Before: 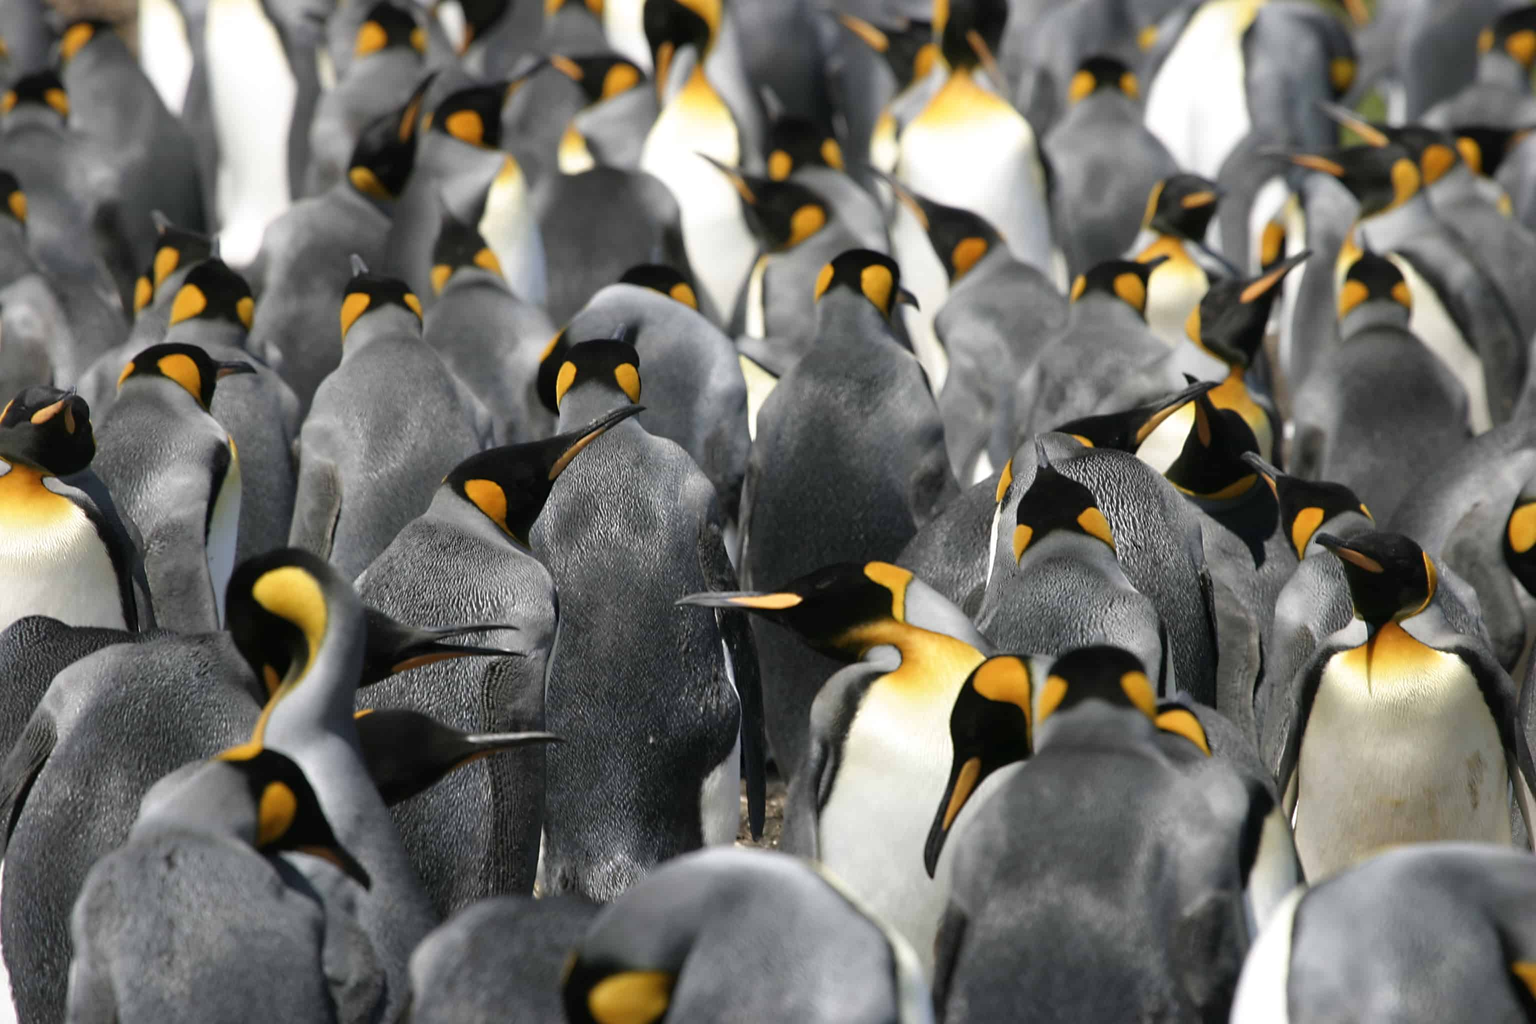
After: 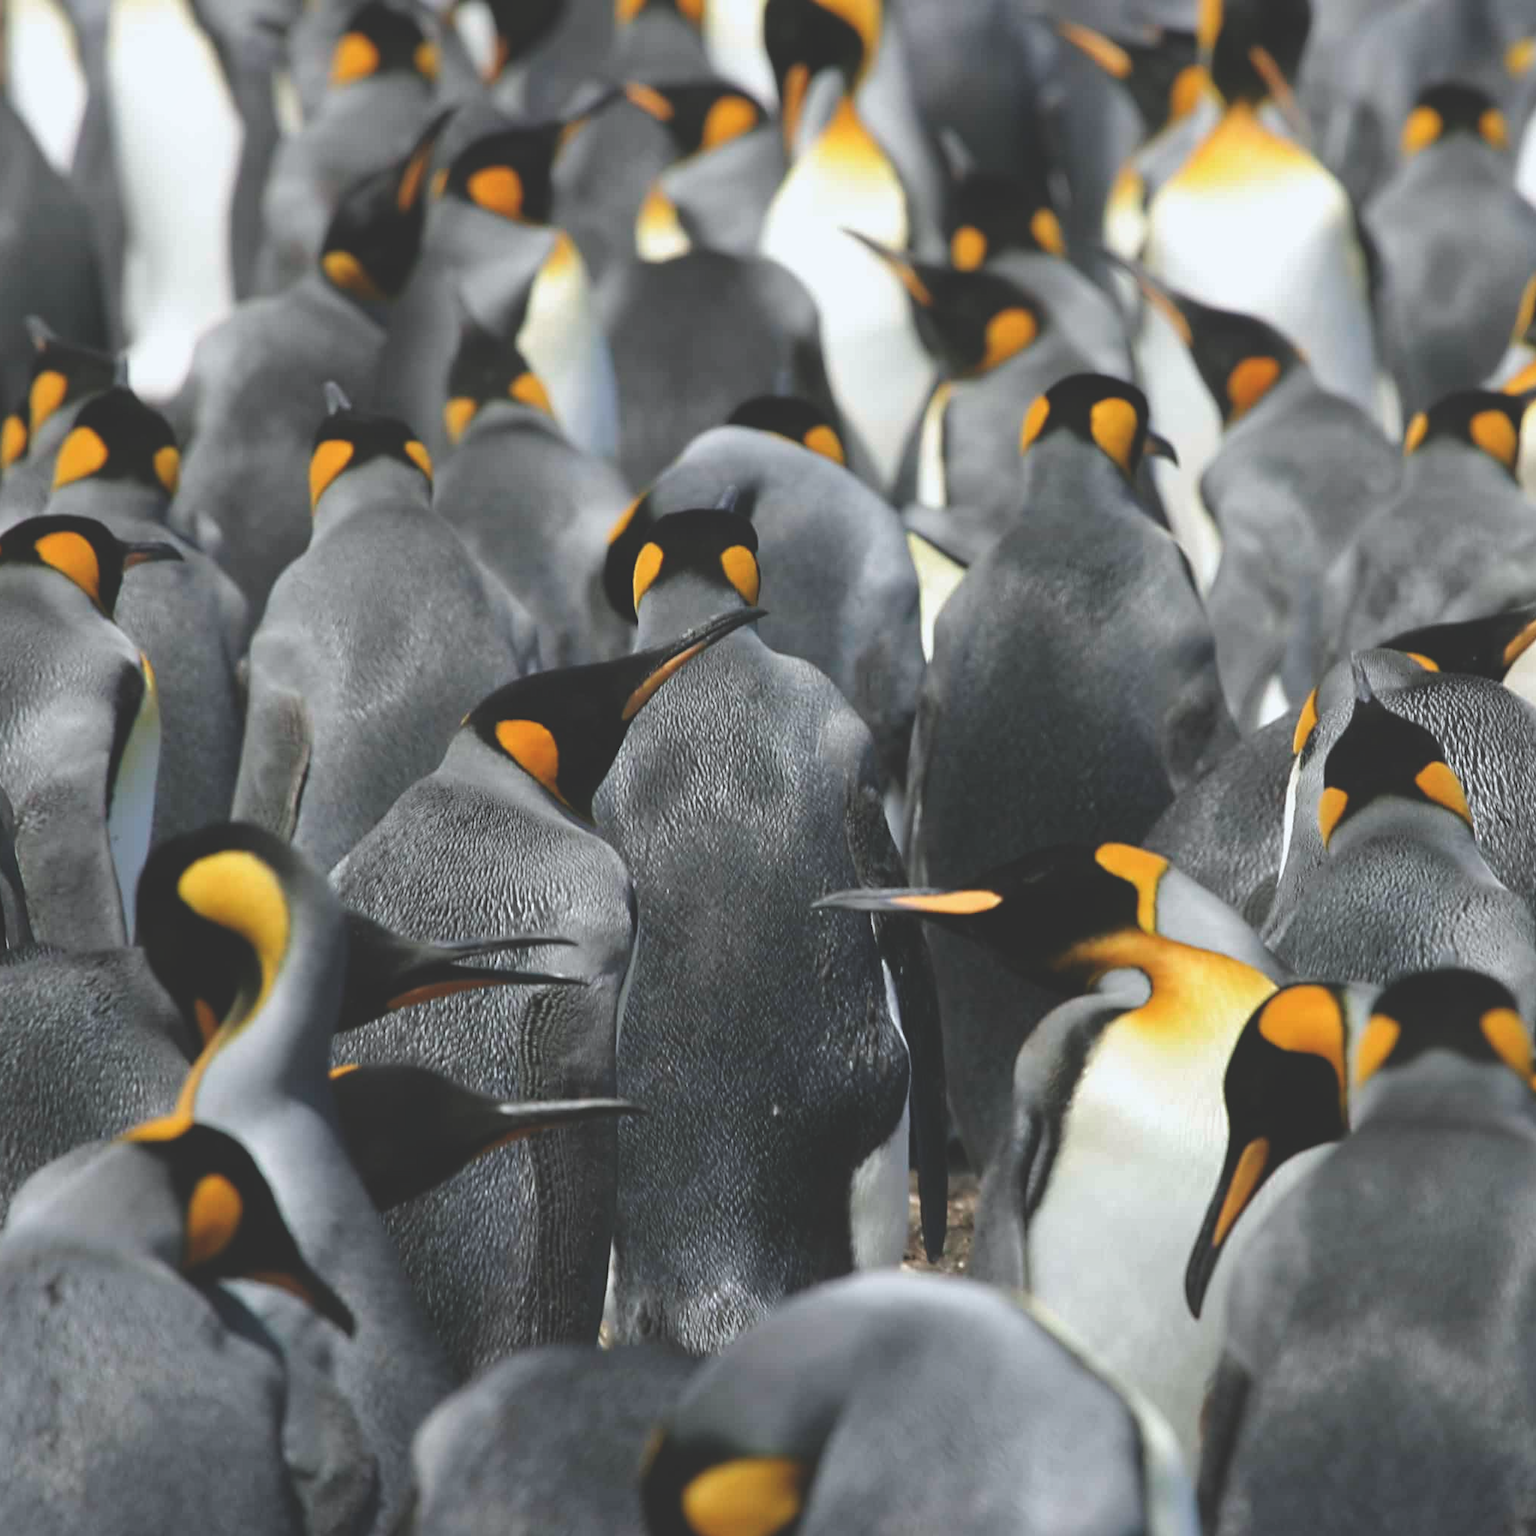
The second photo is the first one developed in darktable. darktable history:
crop and rotate: left 8.786%, right 24.548%
exposure: black level correction -0.03, compensate highlight preservation false
shadows and highlights: shadows -20, white point adjustment -2, highlights -35
white balance: red 0.982, blue 1.018
